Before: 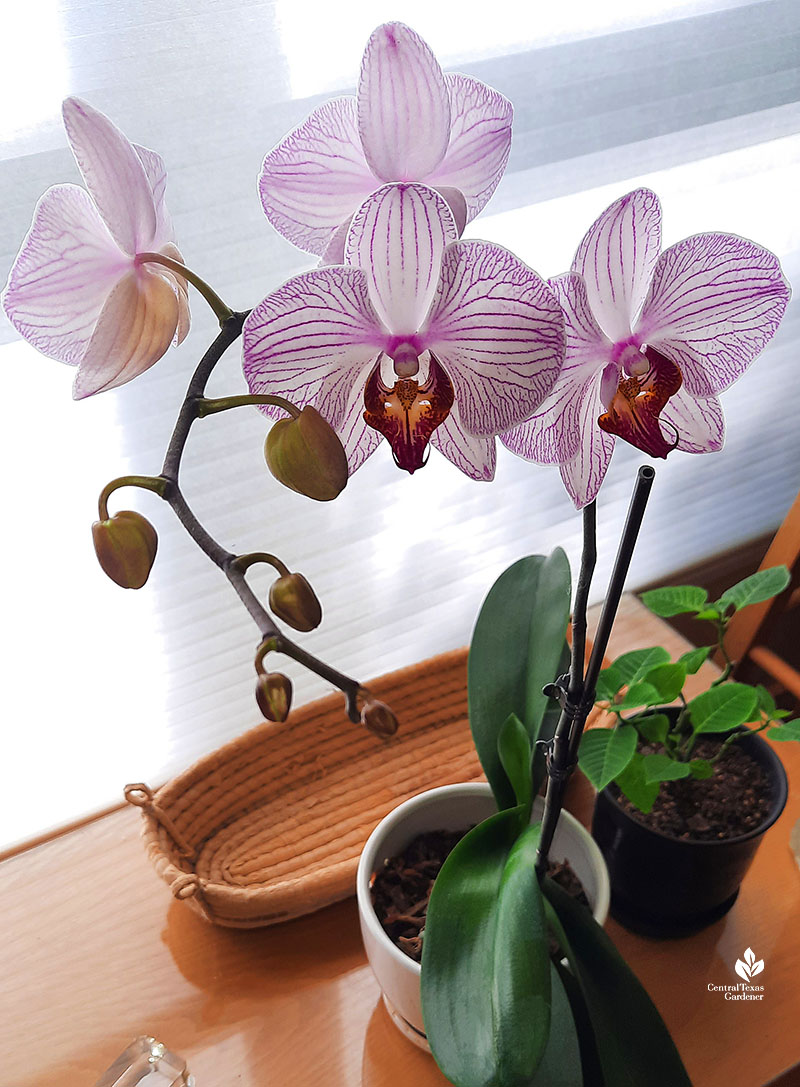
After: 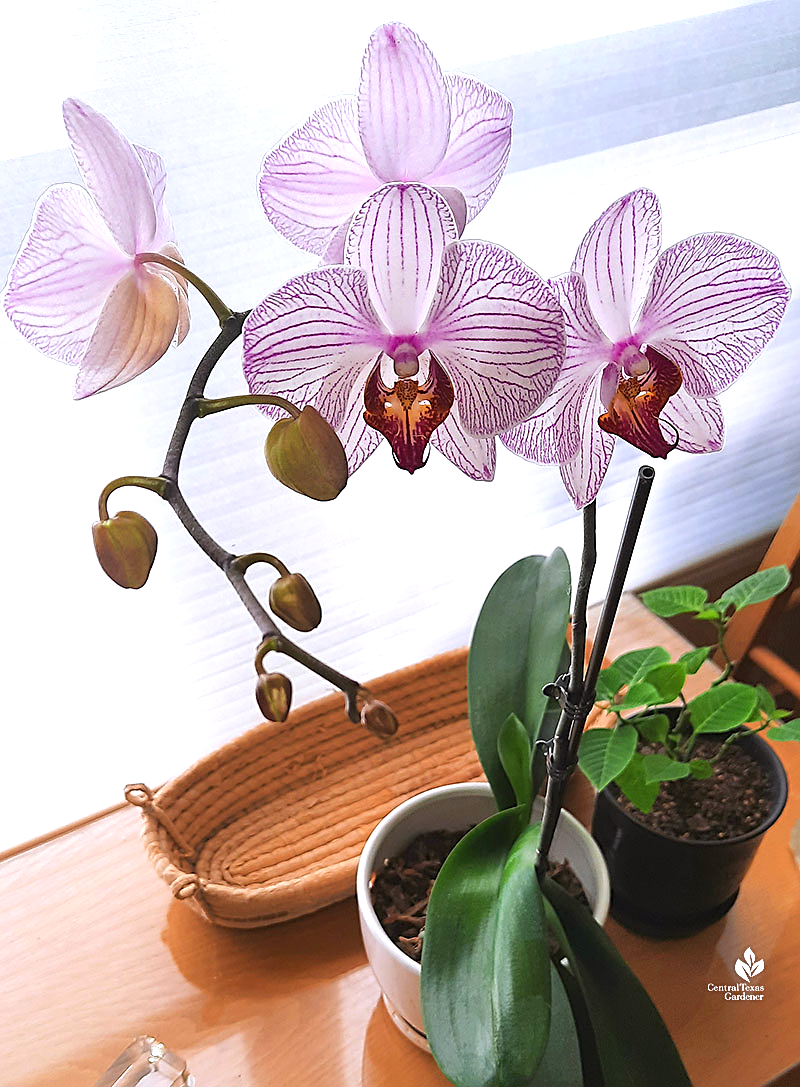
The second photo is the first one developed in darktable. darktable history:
white balance: red 1.004, blue 1.096
exposure: exposure 0.6 EV, compensate highlight preservation false
color balance: mode lift, gamma, gain (sRGB), lift [1.04, 1, 1, 0.97], gamma [1.01, 1, 1, 0.97], gain [0.96, 1, 1, 0.97]
sharpen: on, module defaults
